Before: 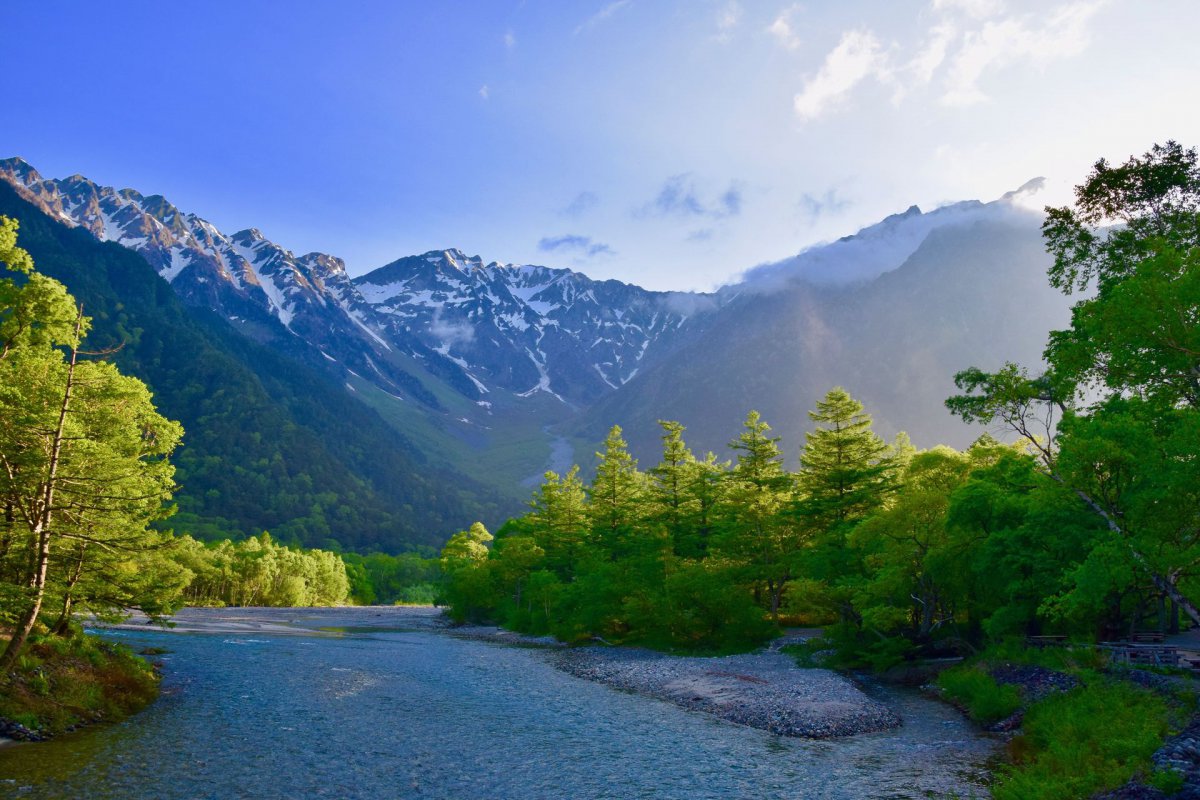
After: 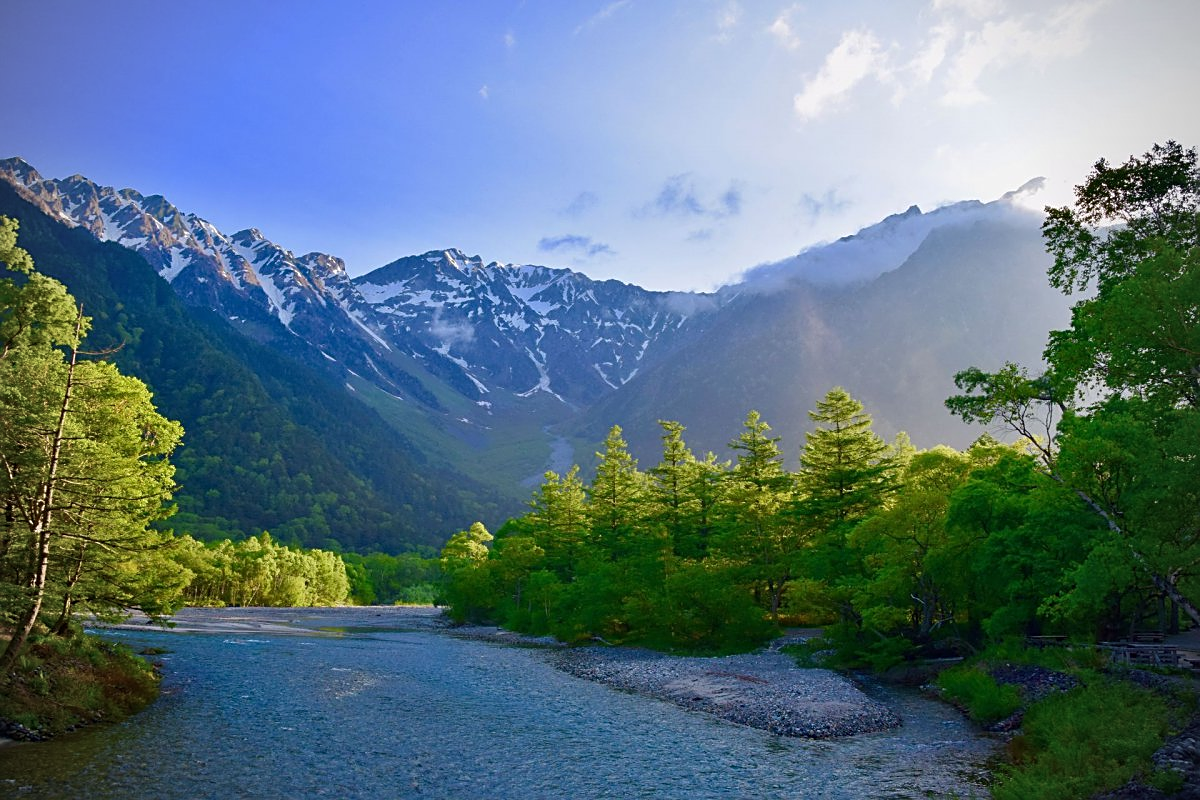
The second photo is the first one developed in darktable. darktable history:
white balance: red 1, blue 1
sharpen: amount 0.478
vignetting: on, module defaults
